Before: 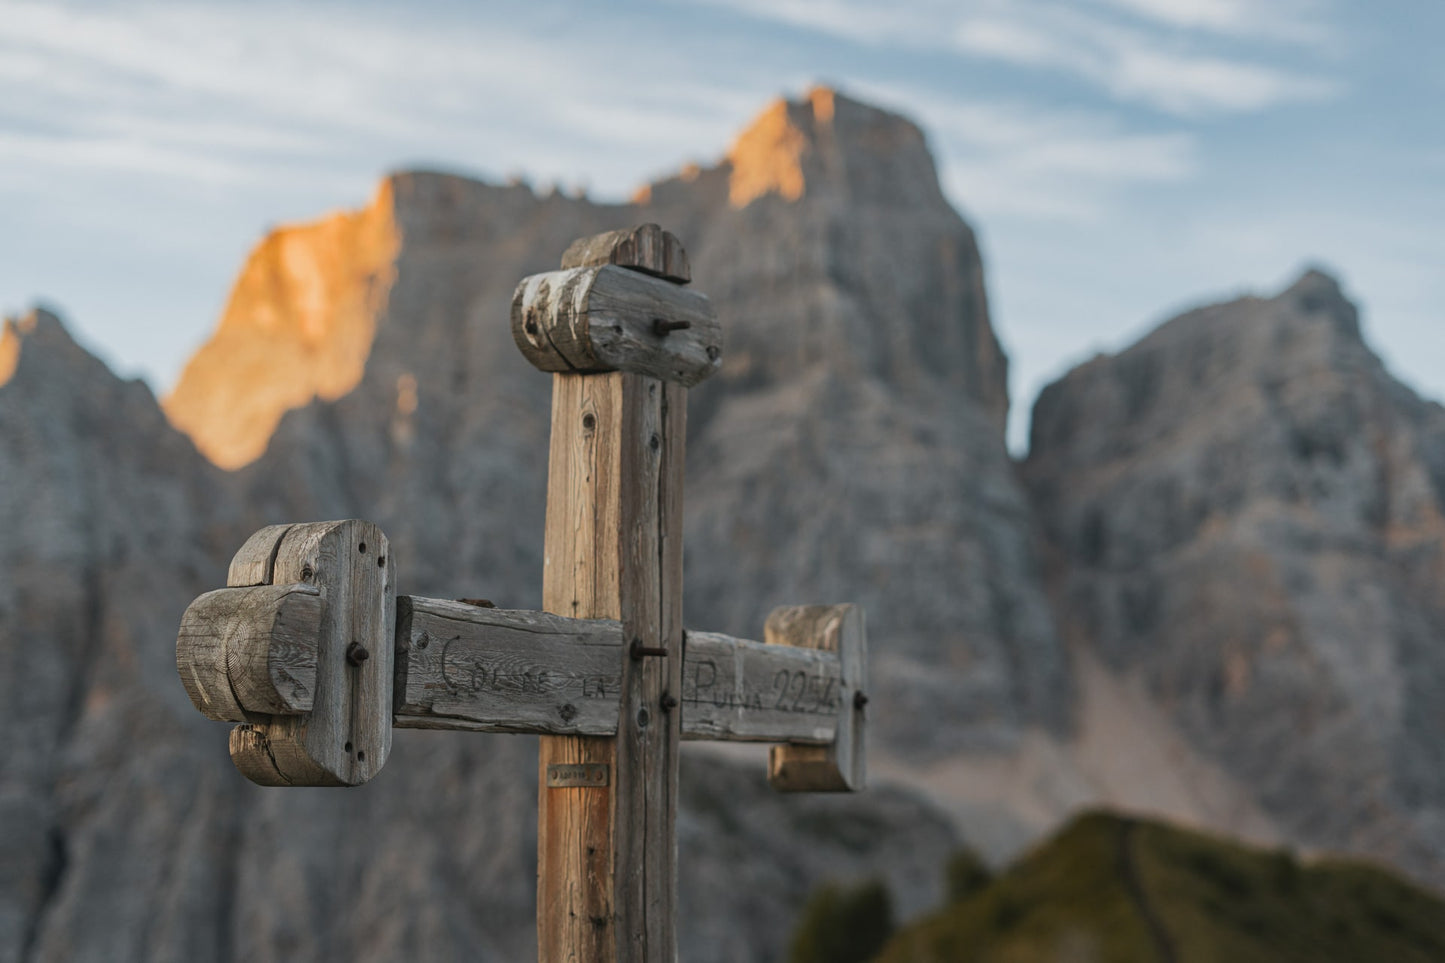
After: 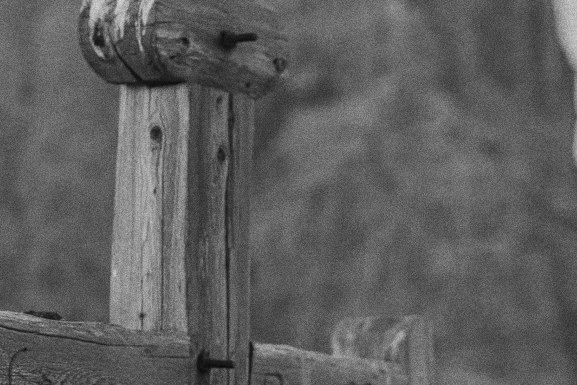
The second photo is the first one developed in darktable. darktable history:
color zones: curves: ch0 [(0.002, 0.593) (0.143, 0.417) (0.285, 0.541) (0.455, 0.289) (0.608, 0.327) (0.727, 0.283) (0.869, 0.571) (1, 0.603)]; ch1 [(0, 0) (0.143, 0) (0.286, 0) (0.429, 0) (0.571, 0) (0.714, 0) (0.857, 0)]
grain: coarseness 11.82 ISO, strength 36.67%, mid-tones bias 74.17%
crop: left 30%, top 30%, right 30%, bottom 30%
monochrome: on, module defaults
